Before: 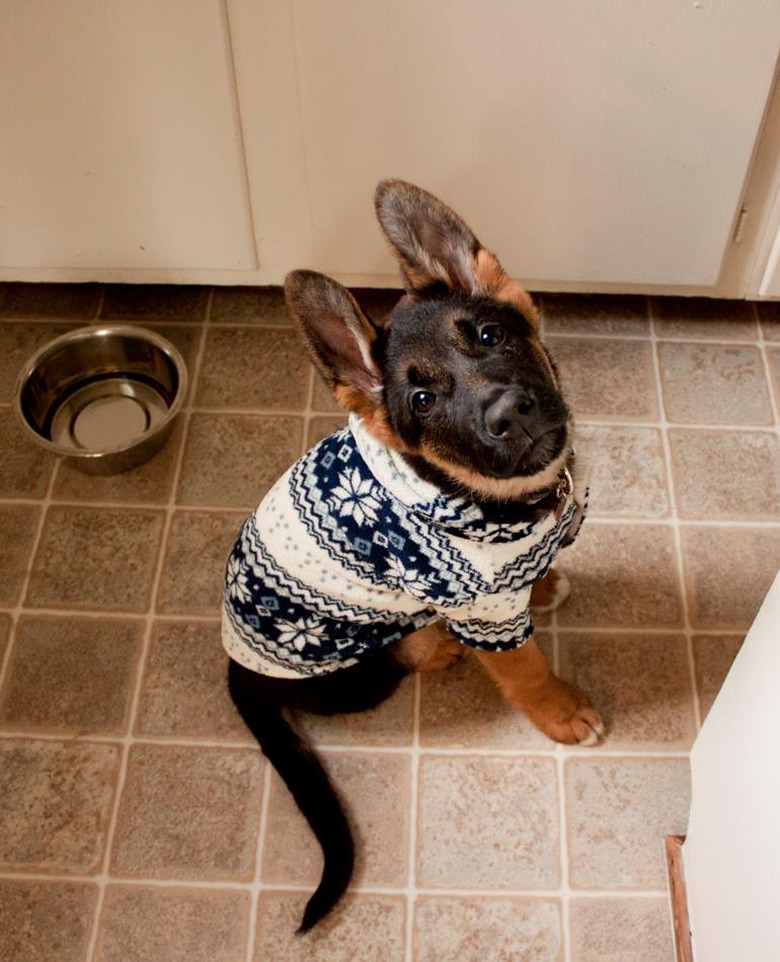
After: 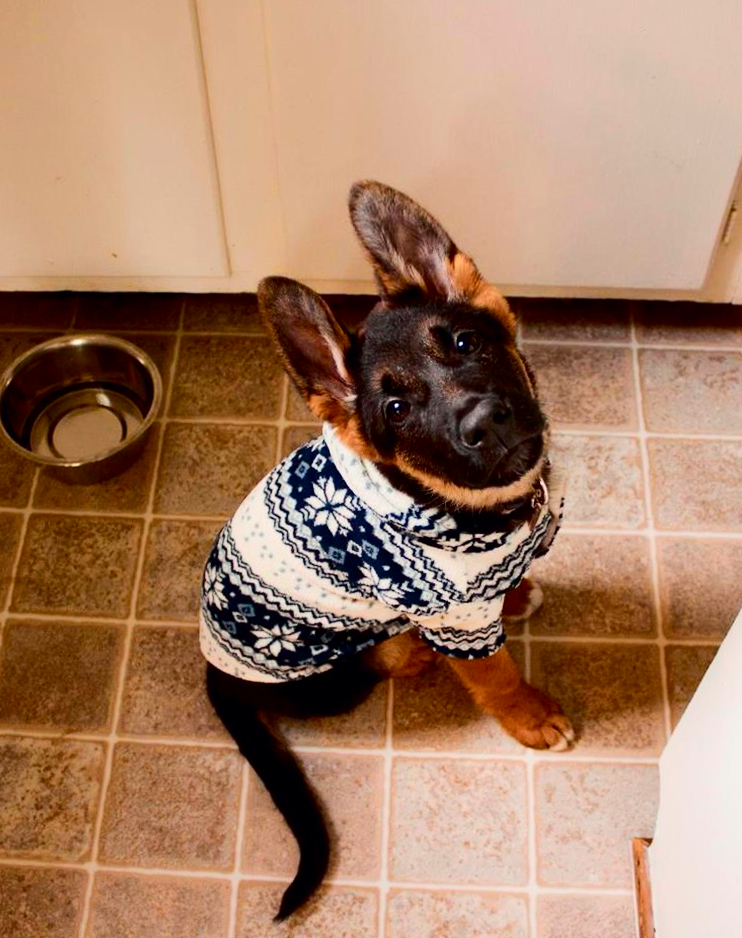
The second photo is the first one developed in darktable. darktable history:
tone curve: curves: ch0 [(0, 0) (0.126, 0.061) (0.338, 0.285) (0.494, 0.518) (0.703, 0.762) (1, 1)]; ch1 [(0, 0) (0.389, 0.313) (0.457, 0.442) (0.5, 0.501) (0.55, 0.578) (1, 1)]; ch2 [(0, 0) (0.44, 0.424) (0.501, 0.499) (0.557, 0.564) (0.613, 0.67) (0.707, 0.746) (1, 1)], color space Lab, independent channels, preserve colors none
rotate and perspective: rotation 0.074°, lens shift (vertical) 0.096, lens shift (horizontal) -0.041, crop left 0.043, crop right 0.952, crop top 0.024, crop bottom 0.979
